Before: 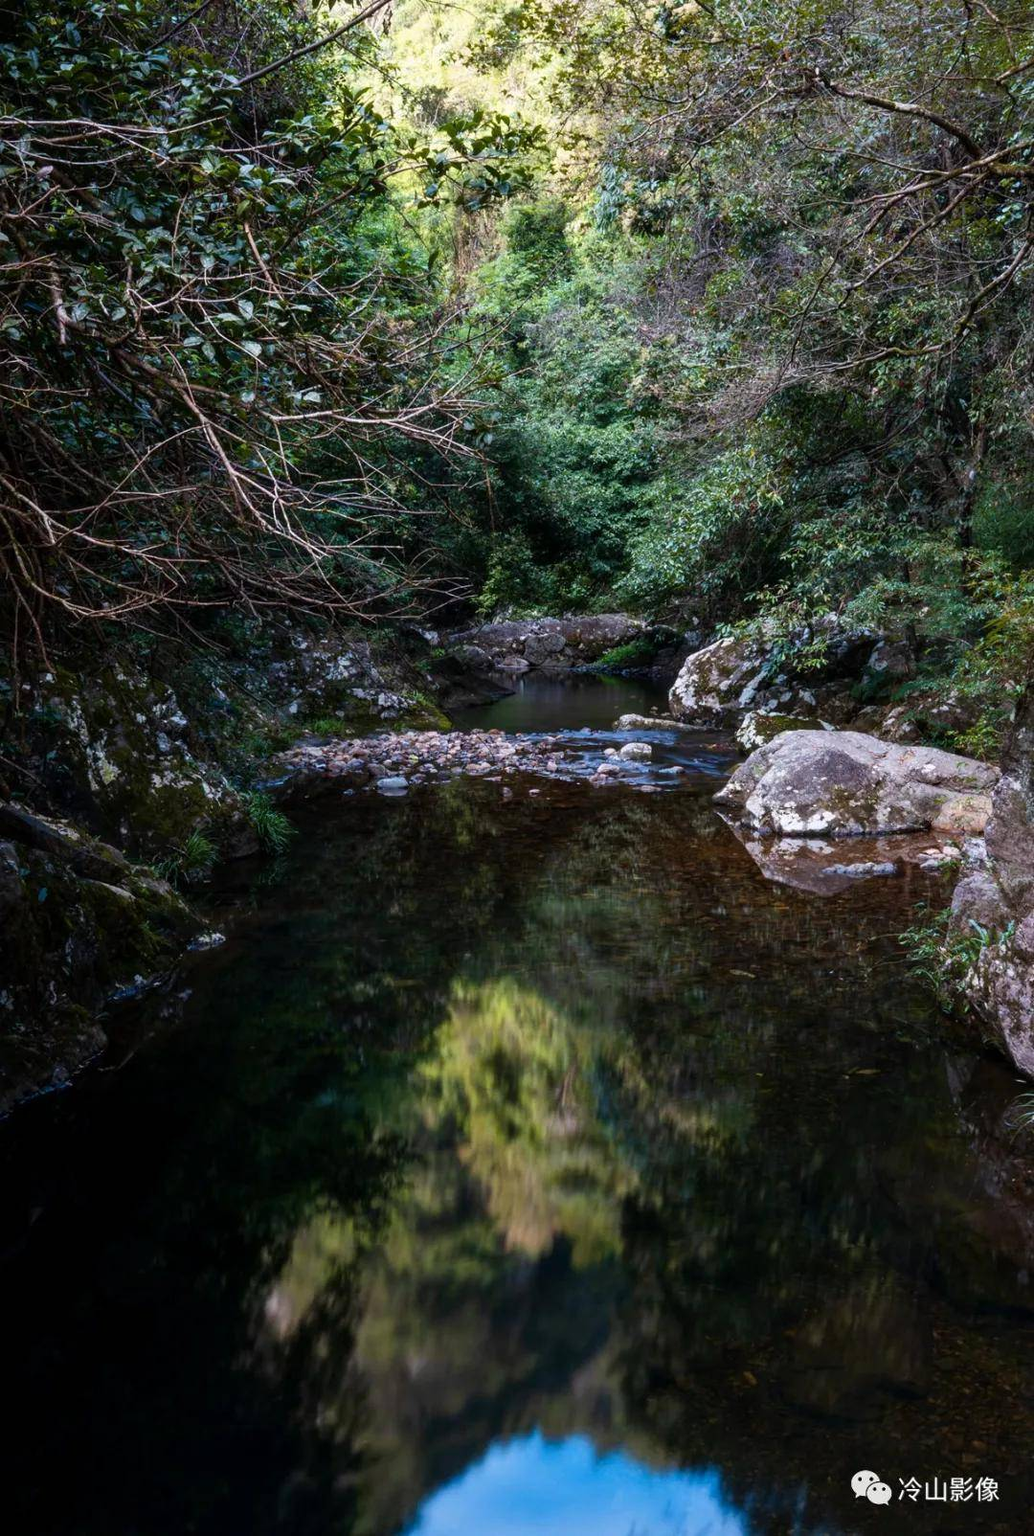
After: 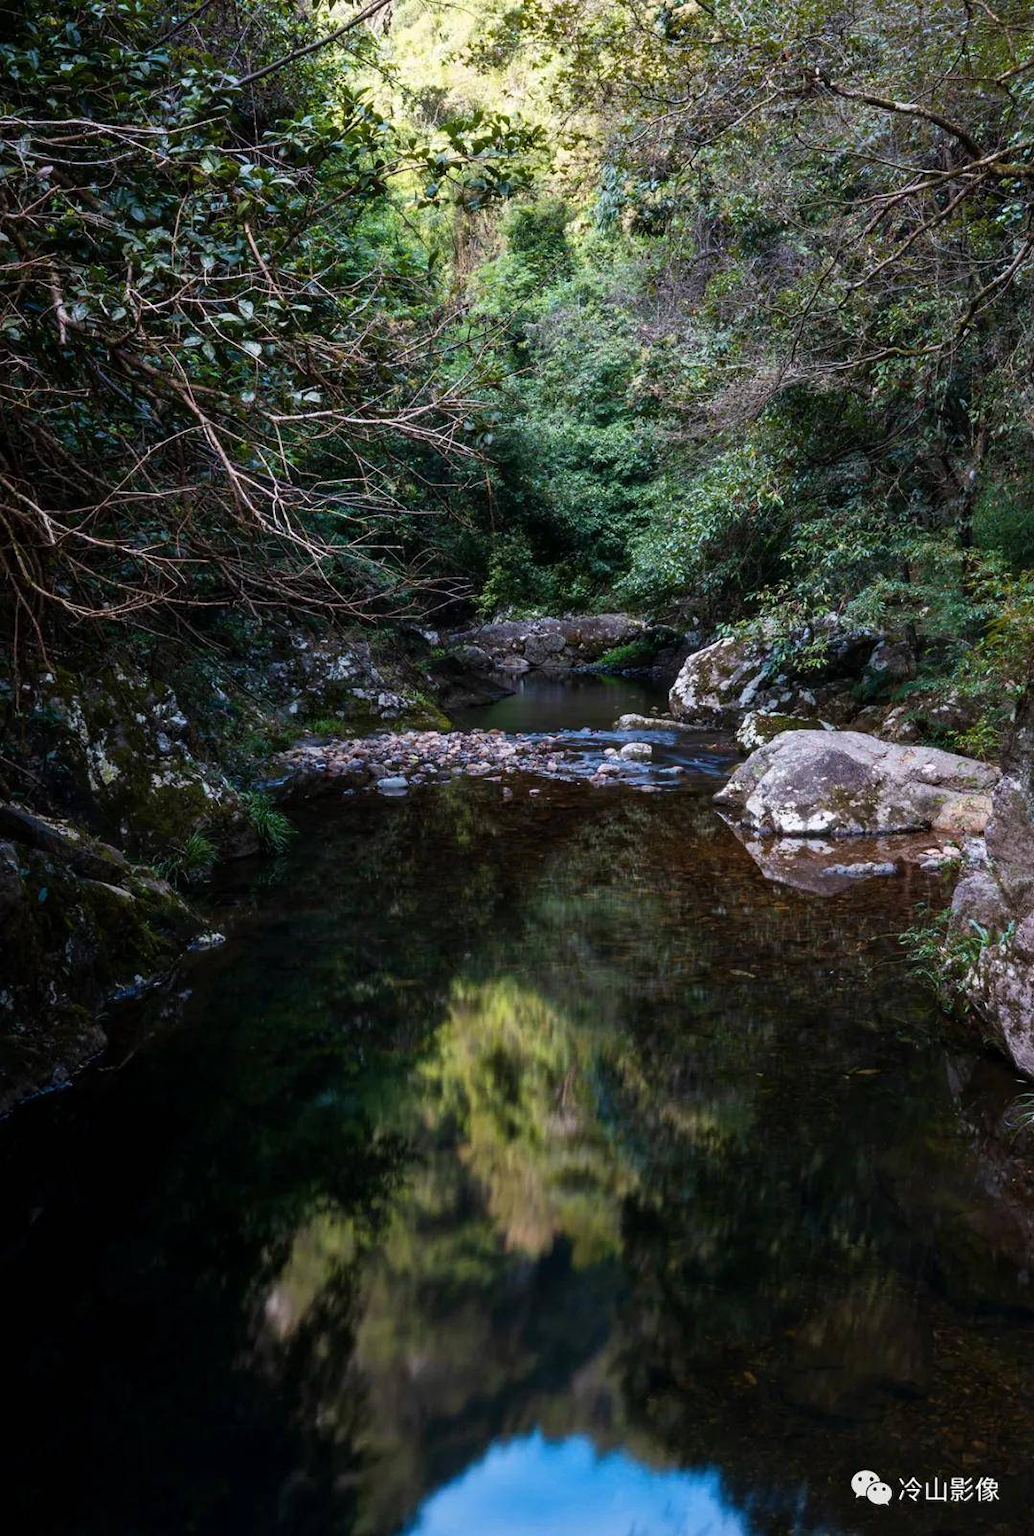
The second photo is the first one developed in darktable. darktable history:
color correction: highlights b* 0.032, saturation 0.977
